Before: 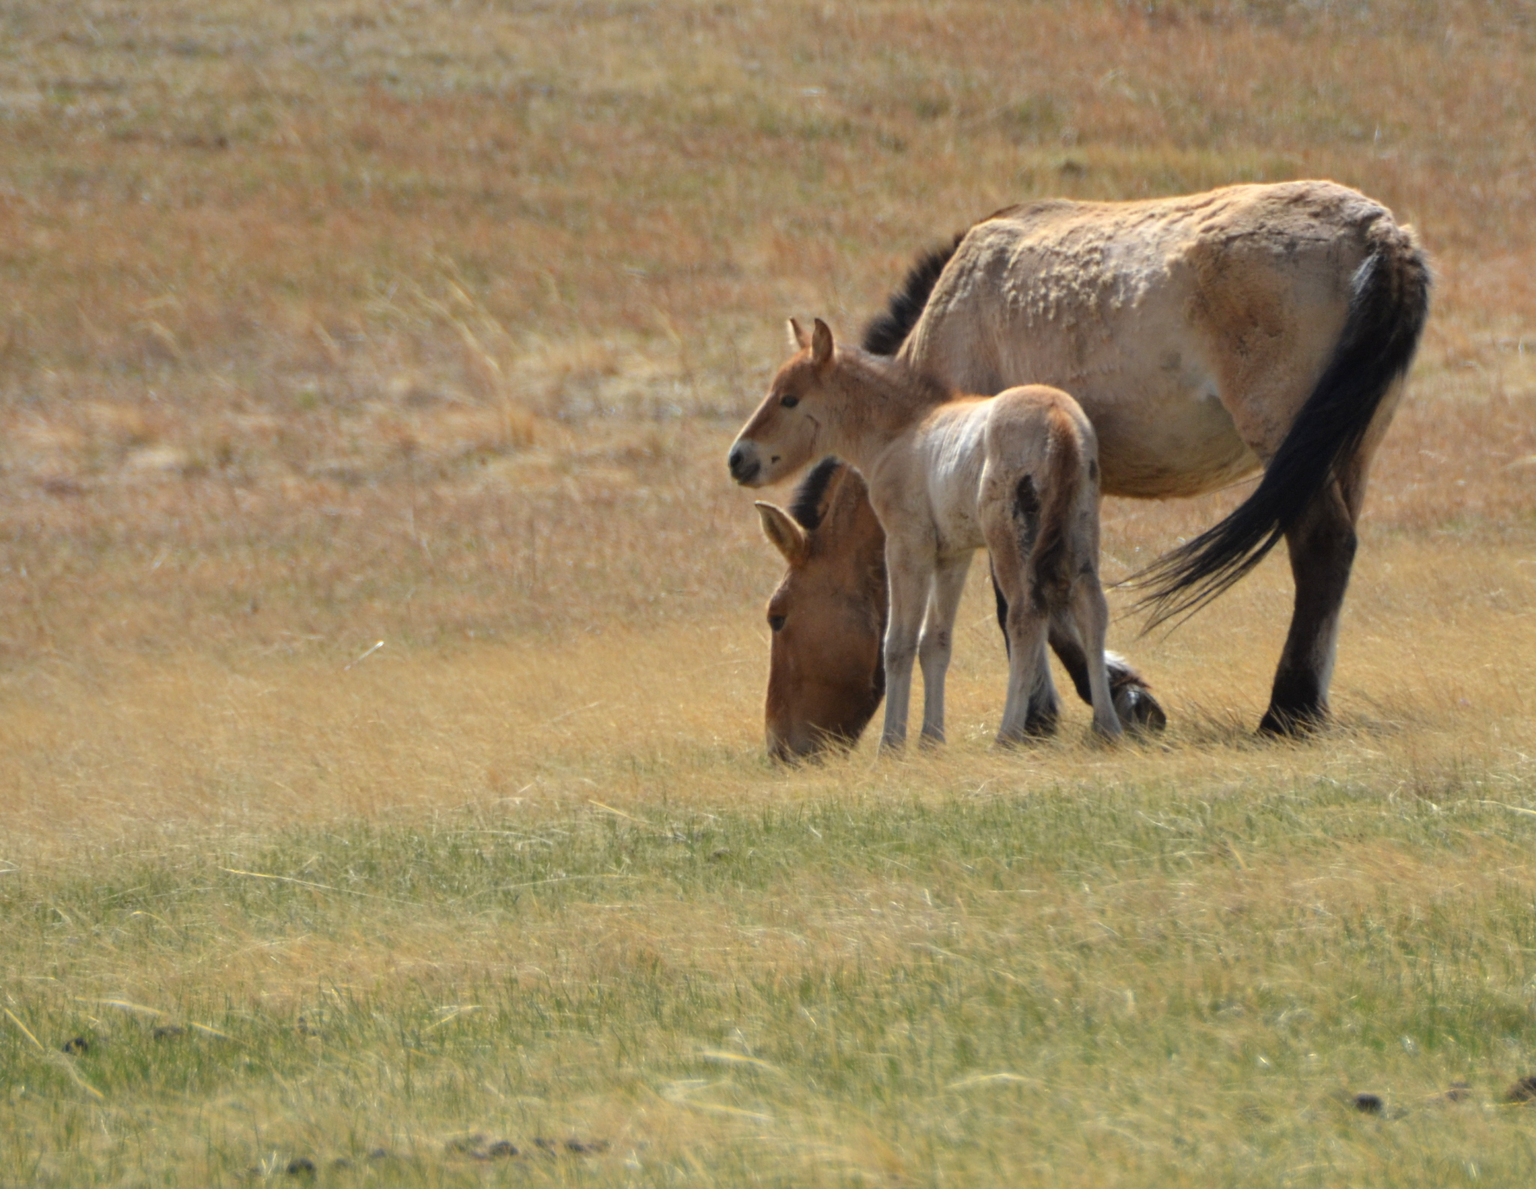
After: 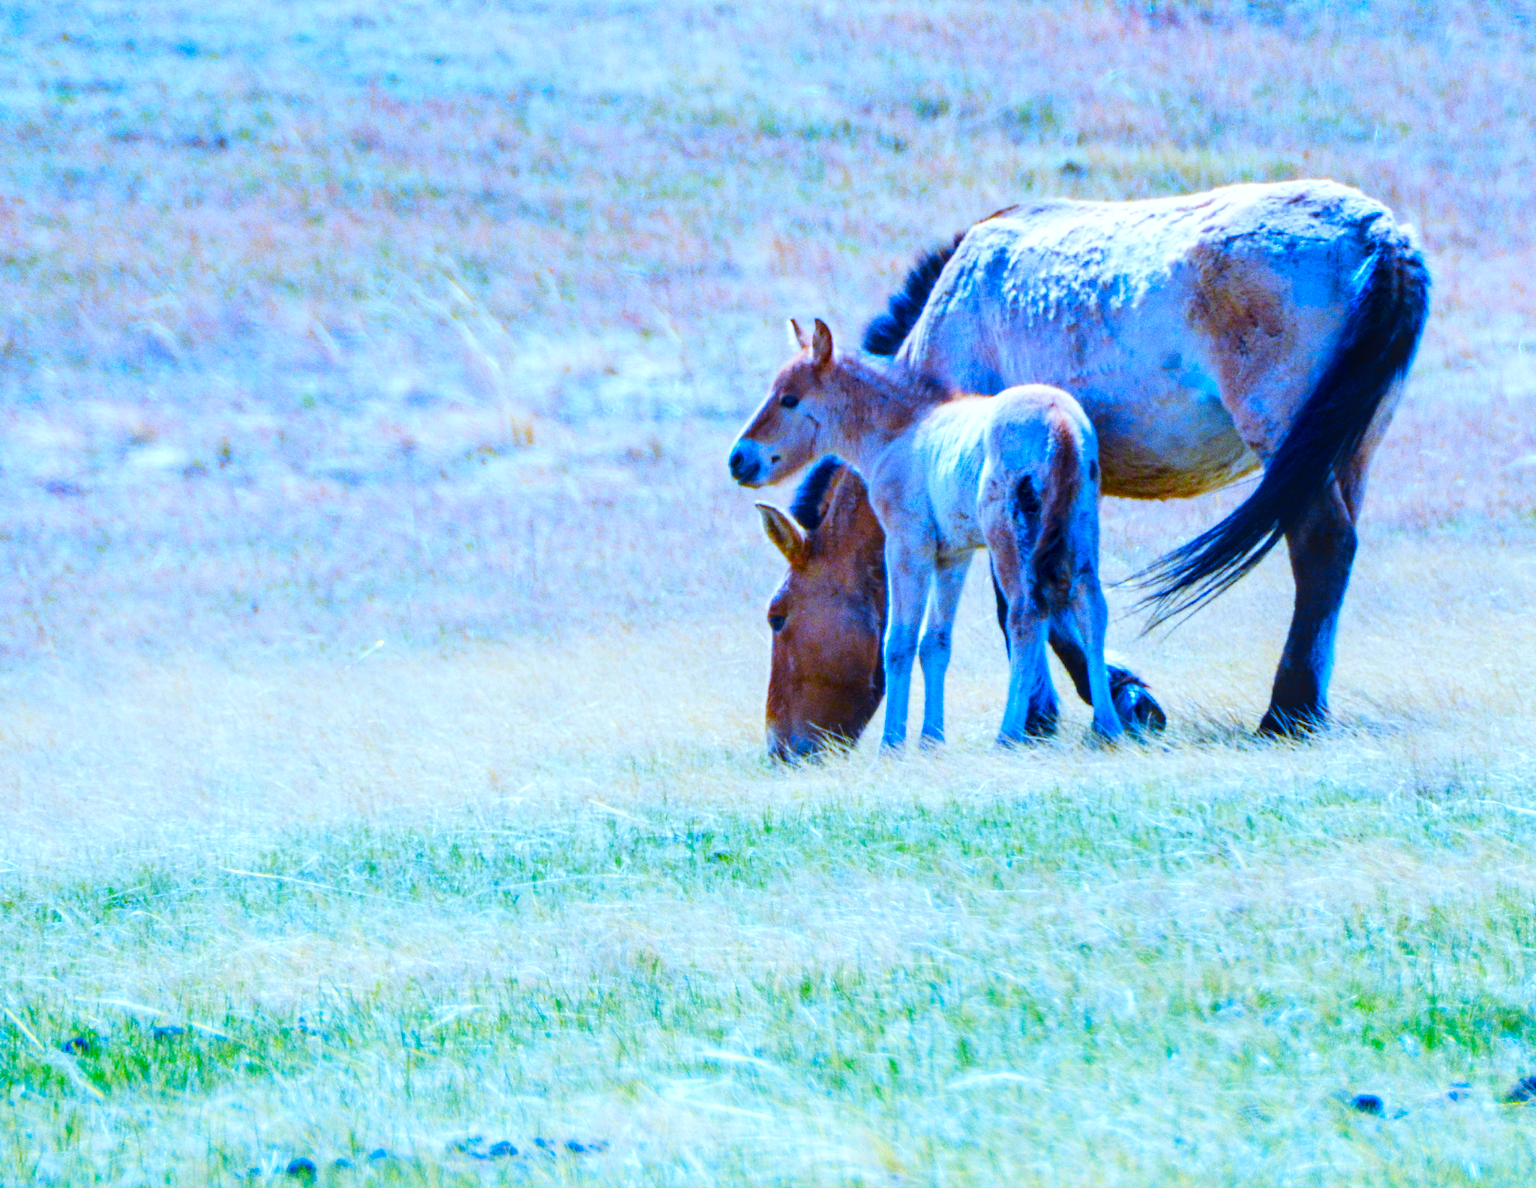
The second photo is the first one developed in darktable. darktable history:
base curve: curves: ch0 [(0, 0) (0.007, 0.004) (0.027, 0.03) (0.046, 0.07) (0.207, 0.54) (0.442, 0.872) (0.673, 0.972) (1, 1)], preserve colors none
white balance: red 0.766, blue 1.537
grain: coarseness 0.09 ISO
color contrast: green-magenta contrast 1.55, blue-yellow contrast 1.83
color balance rgb: perceptual saturation grading › global saturation 40%, global vibrance 15%
local contrast: on, module defaults
